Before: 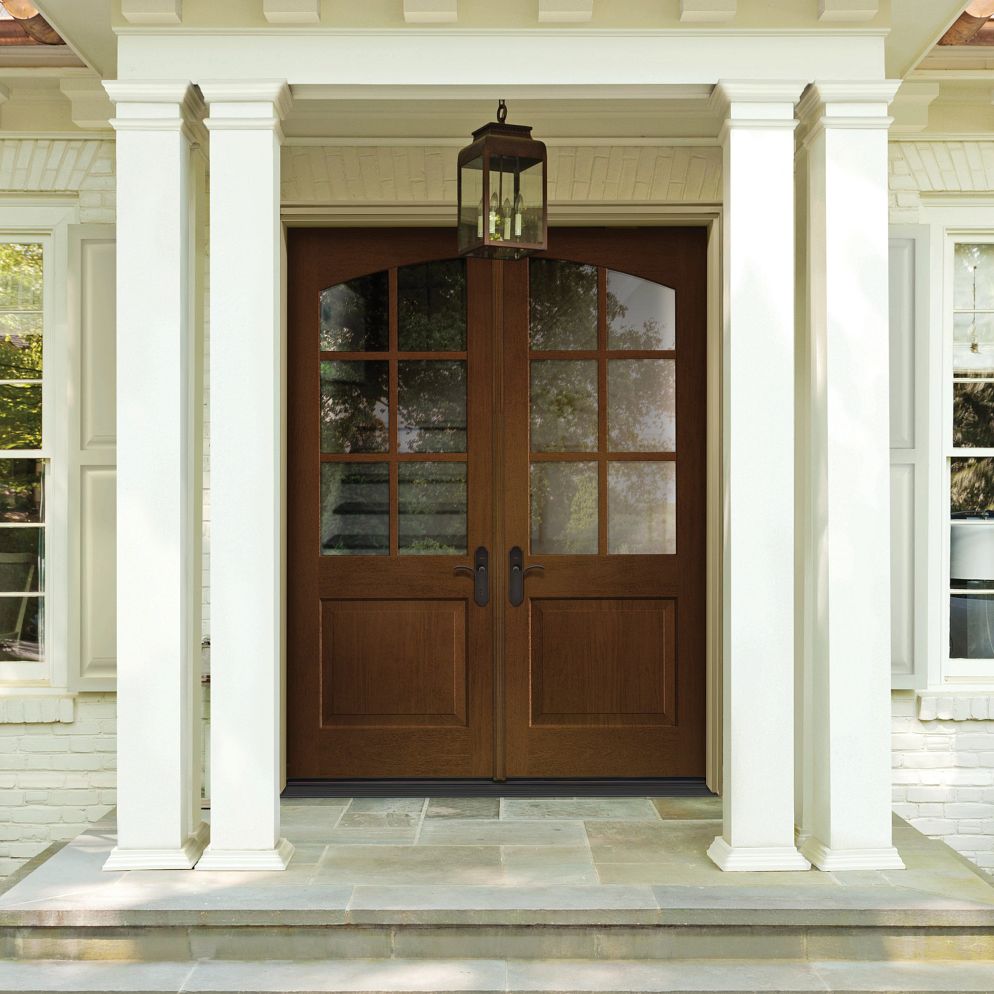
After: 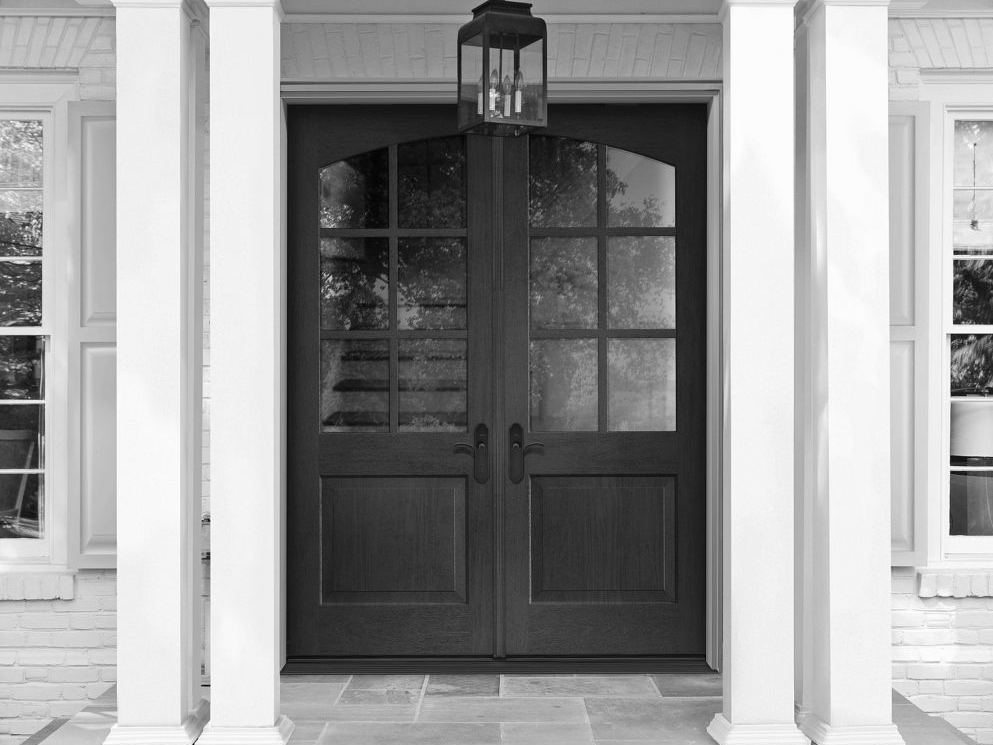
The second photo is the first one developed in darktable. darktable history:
crop and rotate: top 12.5%, bottom 12.5%
monochrome: a 16.06, b 15.48, size 1
